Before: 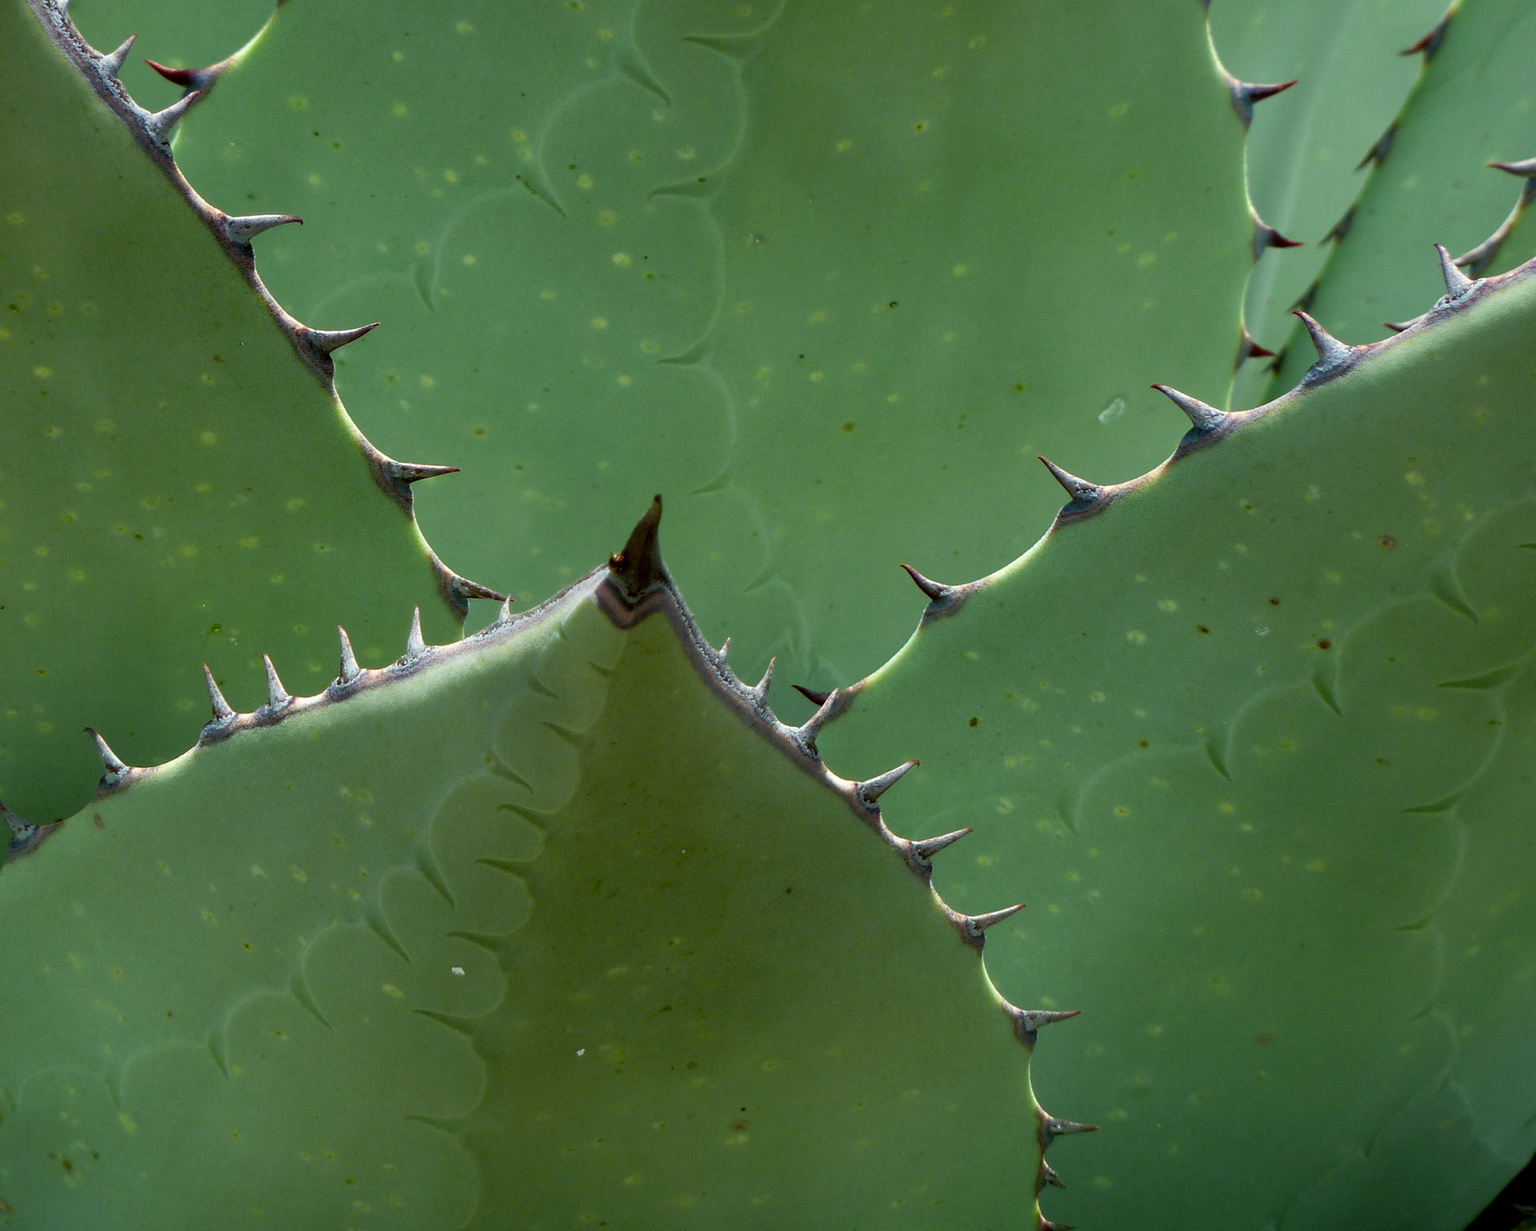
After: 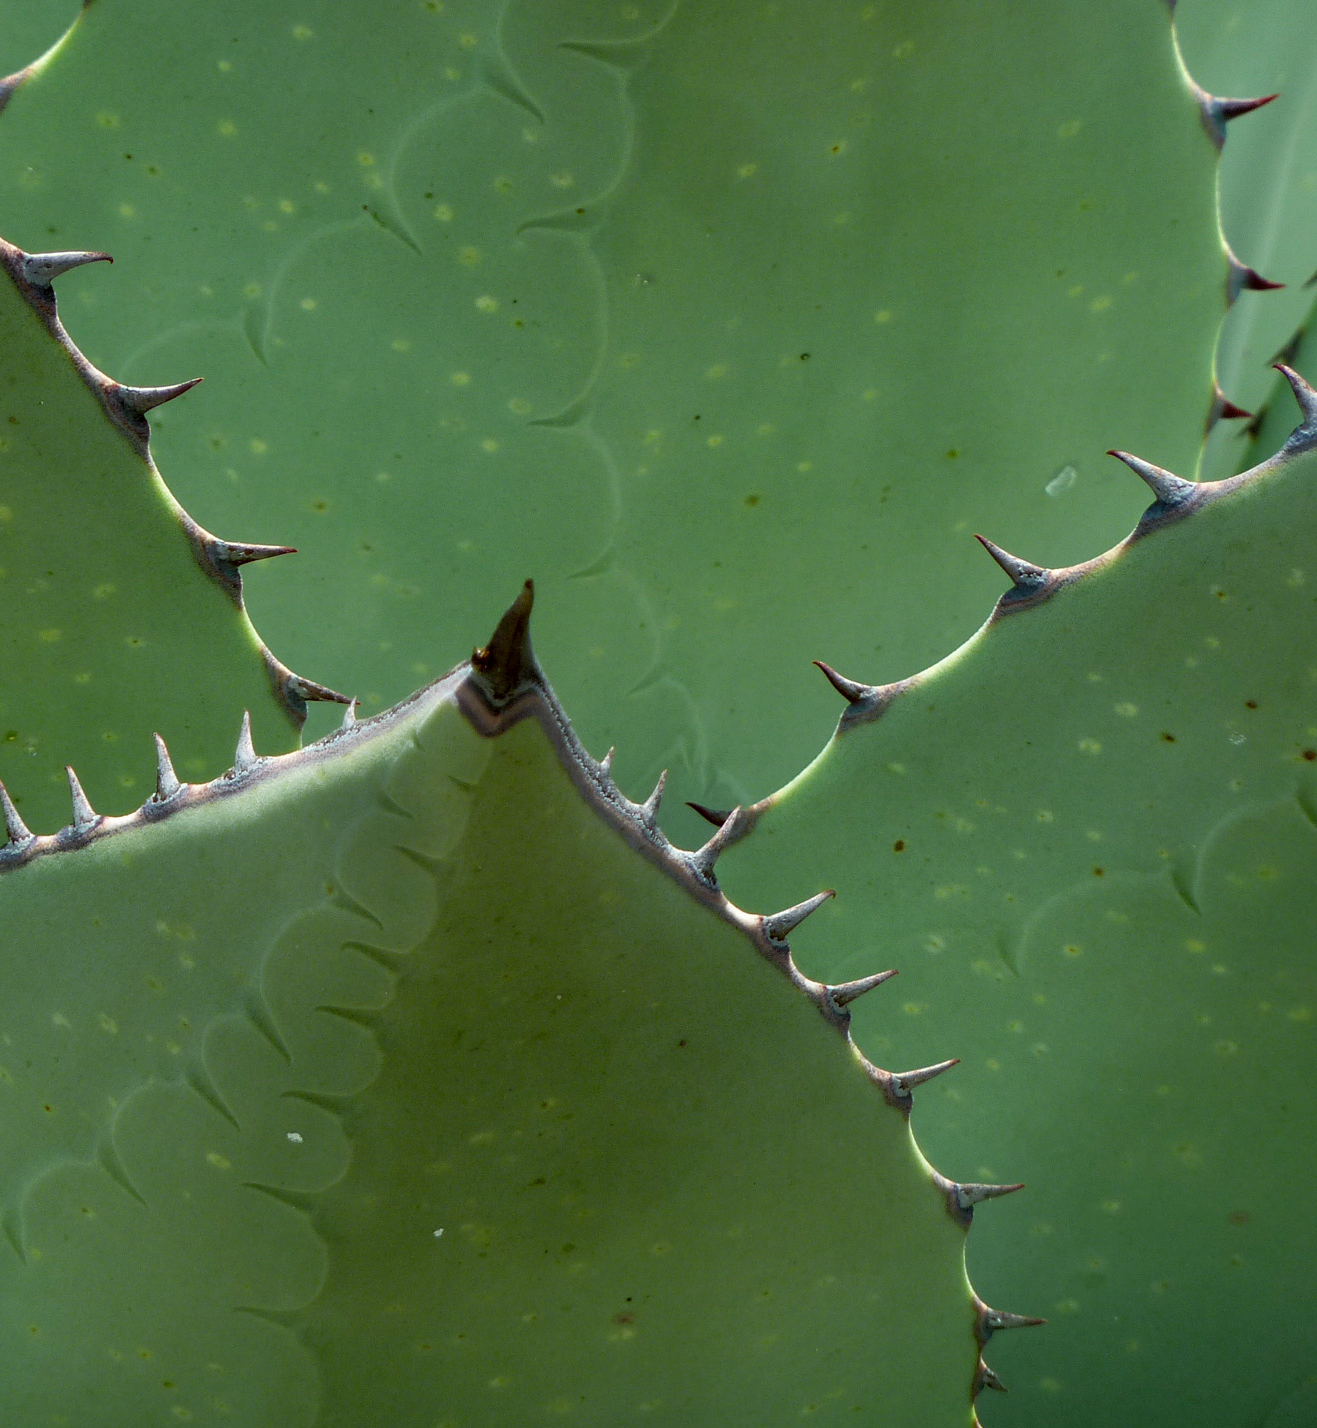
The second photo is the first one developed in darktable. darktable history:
crop: left 13.469%, top 0%, right 13.358%
